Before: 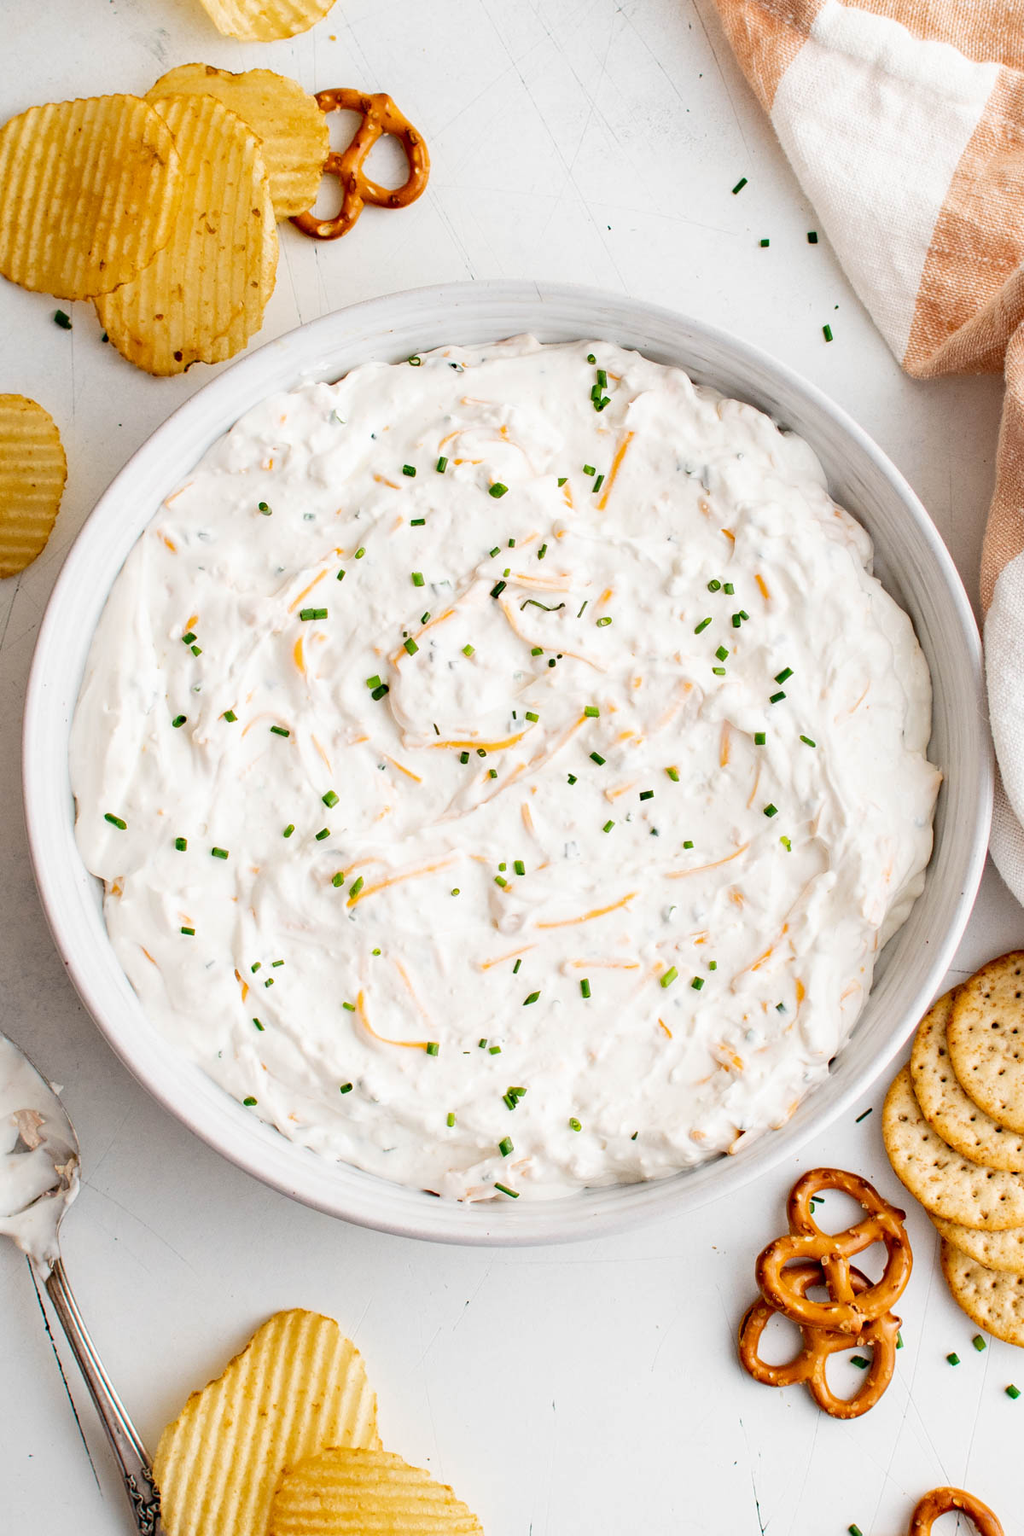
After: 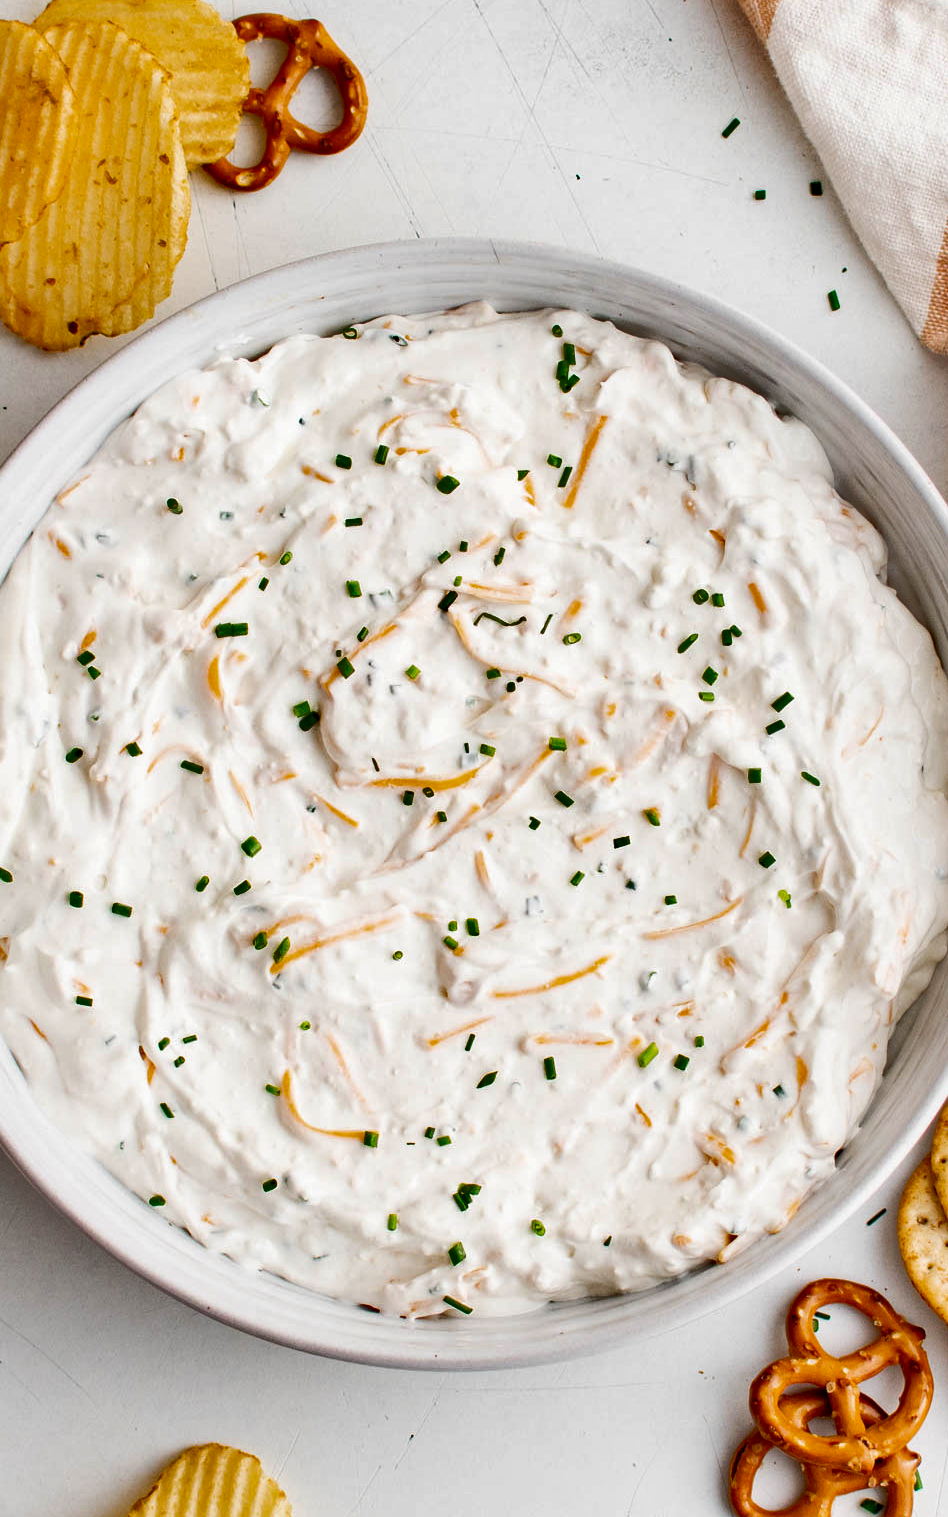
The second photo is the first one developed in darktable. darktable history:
crop: left 11.363%, top 5.038%, right 9.58%, bottom 10.663%
haze removal: compatibility mode true, adaptive false
shadows and highlights: white point adjustment 0.043, soften with gaussian
